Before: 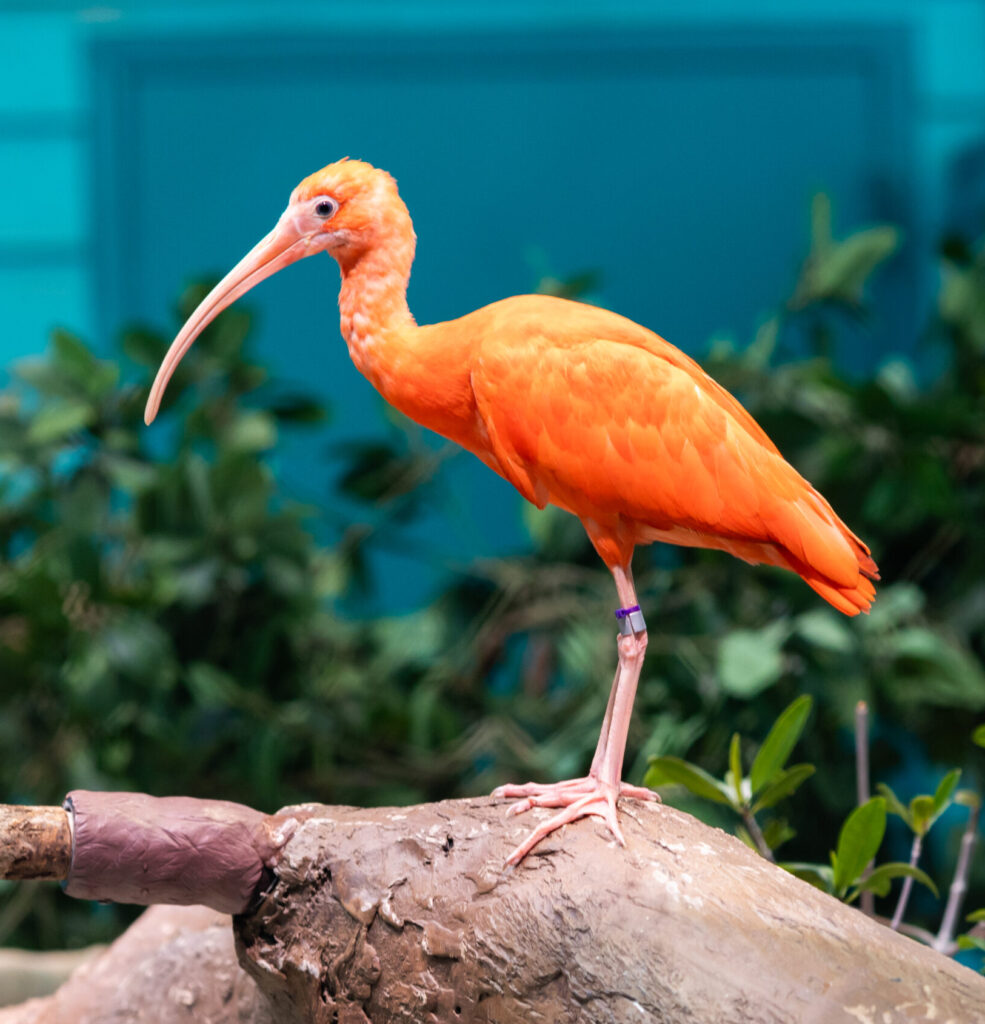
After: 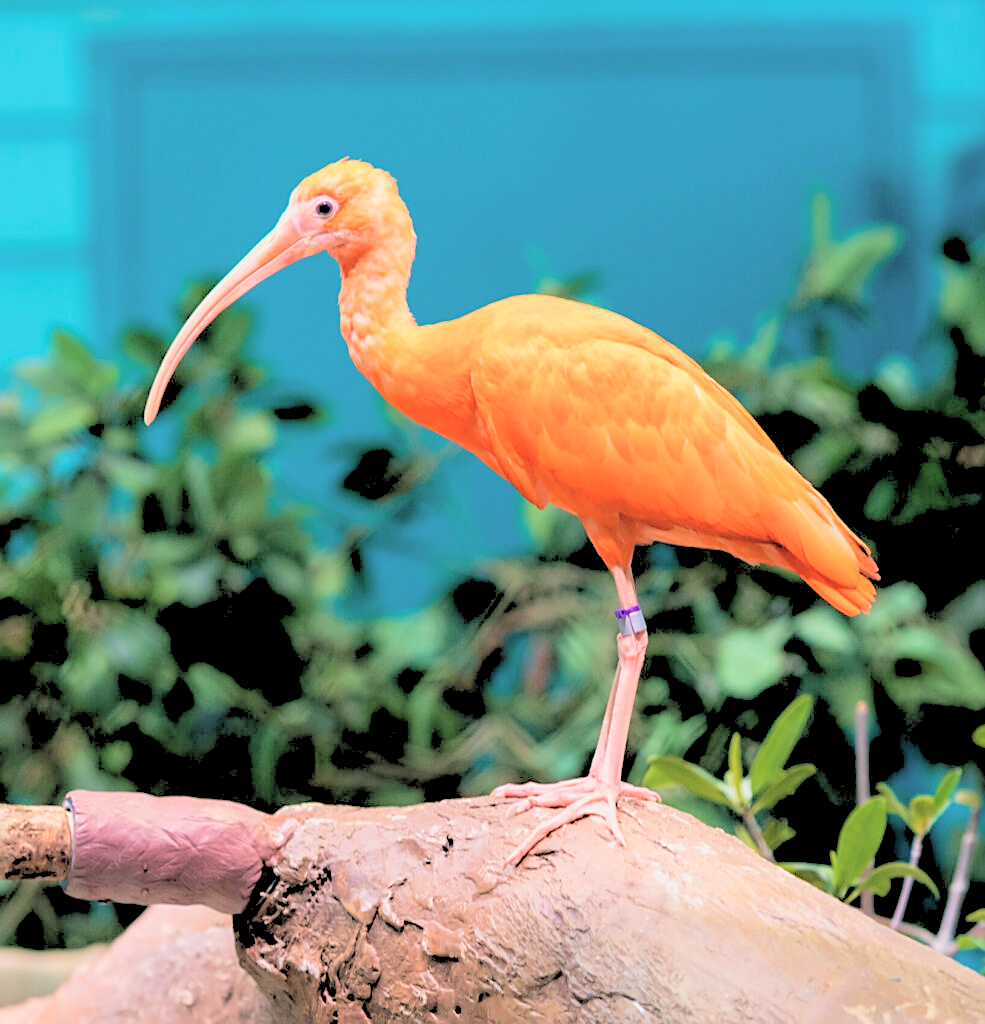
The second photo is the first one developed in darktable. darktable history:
global tonemap: drago (0.7, 100)
sharpen: on, module defaults
rgb levels: preserve colors sum RGB, levels [[0.038, 0.433, 0.934], [0, 0.5, 1], [0, 0.5, 1]]
velvia: on, module defaults
